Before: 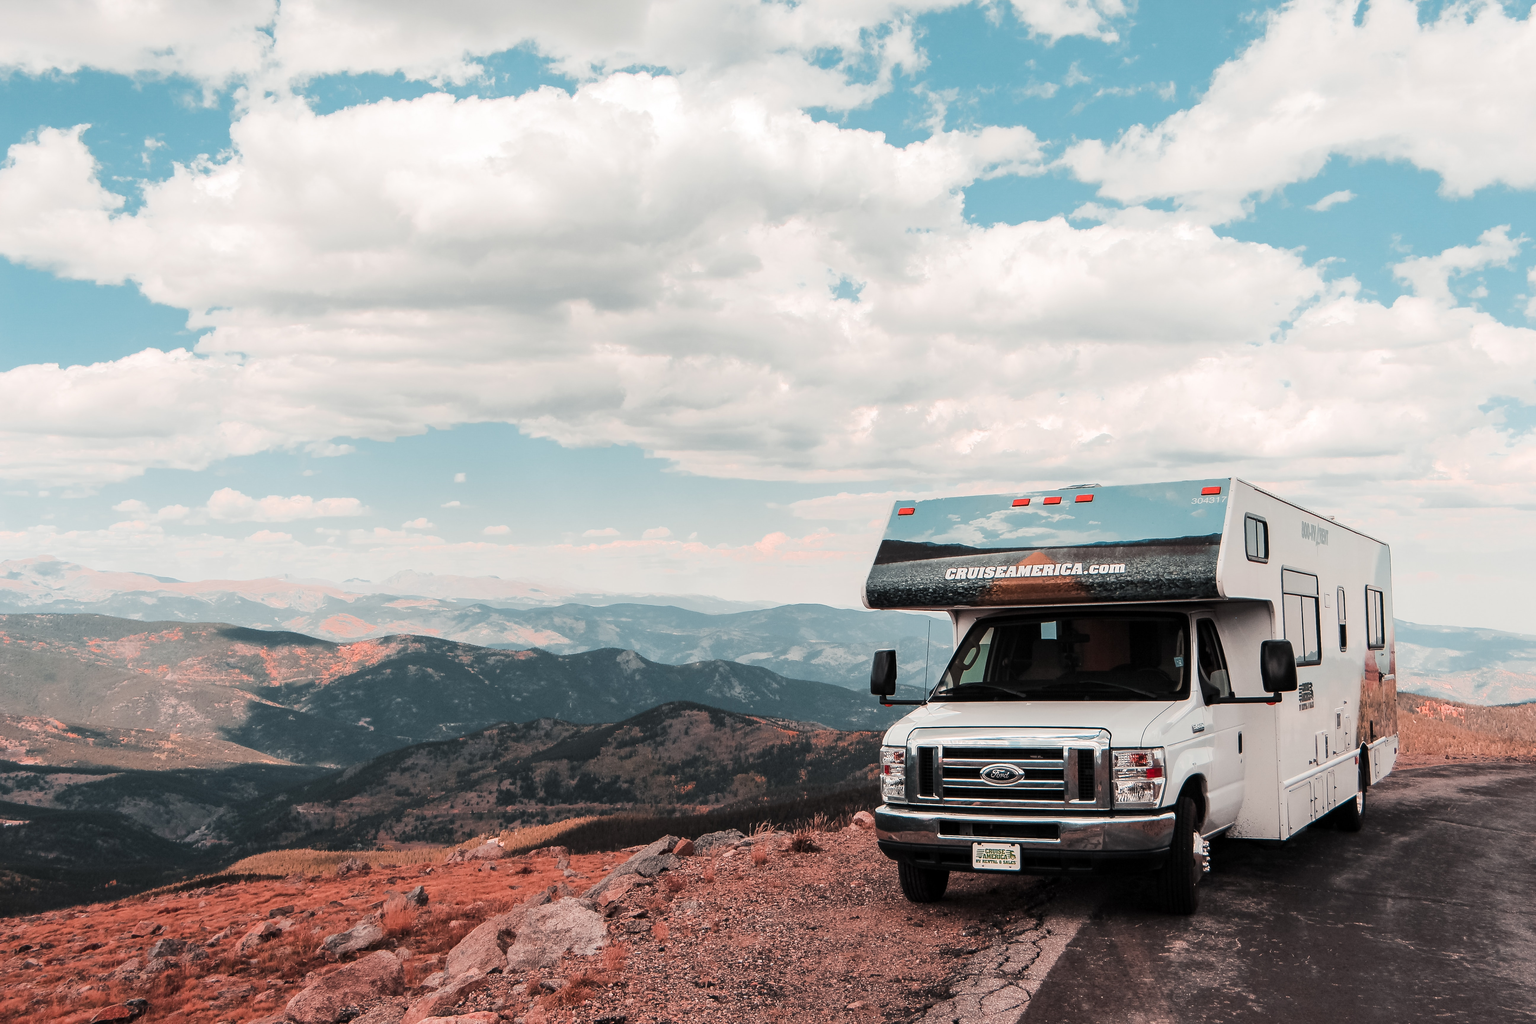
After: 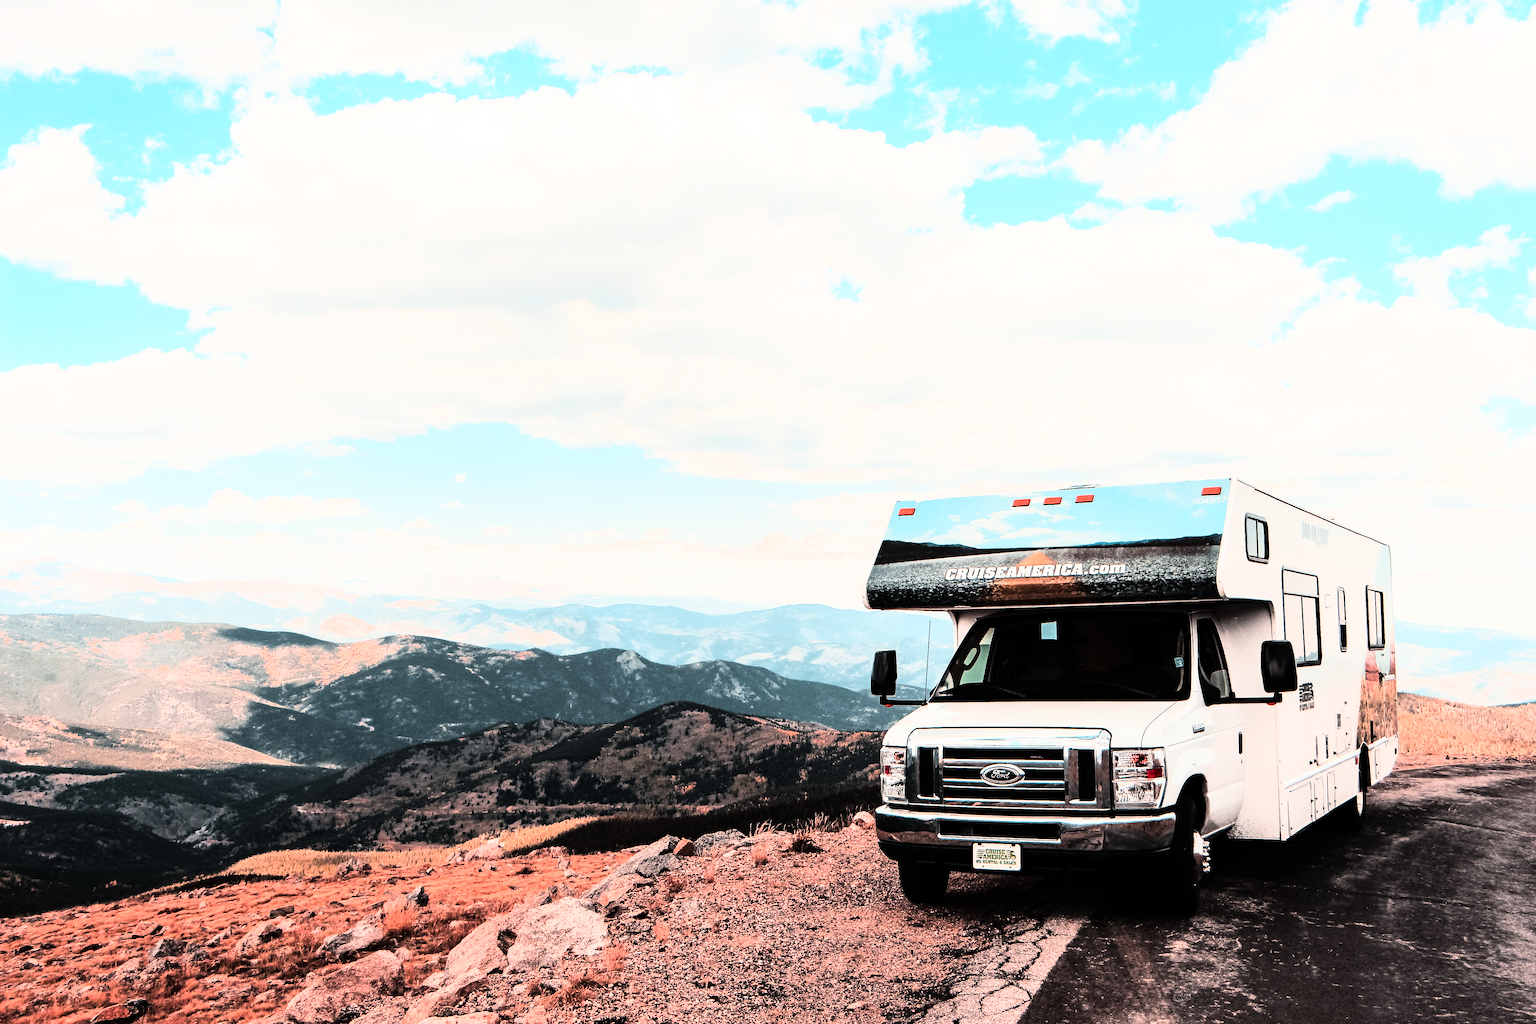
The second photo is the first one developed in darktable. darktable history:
rgb curve: curves: ch0 [(0, 0) (0.21, 0.15) (0.24, 0.21) (0.5, 0.75) (0.75, 0.96) (0.89, 0.99) (1, 1)]; ch1 [(0, 0.02) (0.21, 0.13) (0.25, 0.2) (0.5, 0.67) (0.75, 0.9) (0.89, 0.97) (1, 1)]; ch2 [(0, 0.02) (0.21, 0.13) (0.25, 0.2) (0.5, 0.67) (0.75, 0.9) (0.89, 0.97) (1, 1)], compensate middle gray true
haze removal: compatibility mode true, adaptive false
